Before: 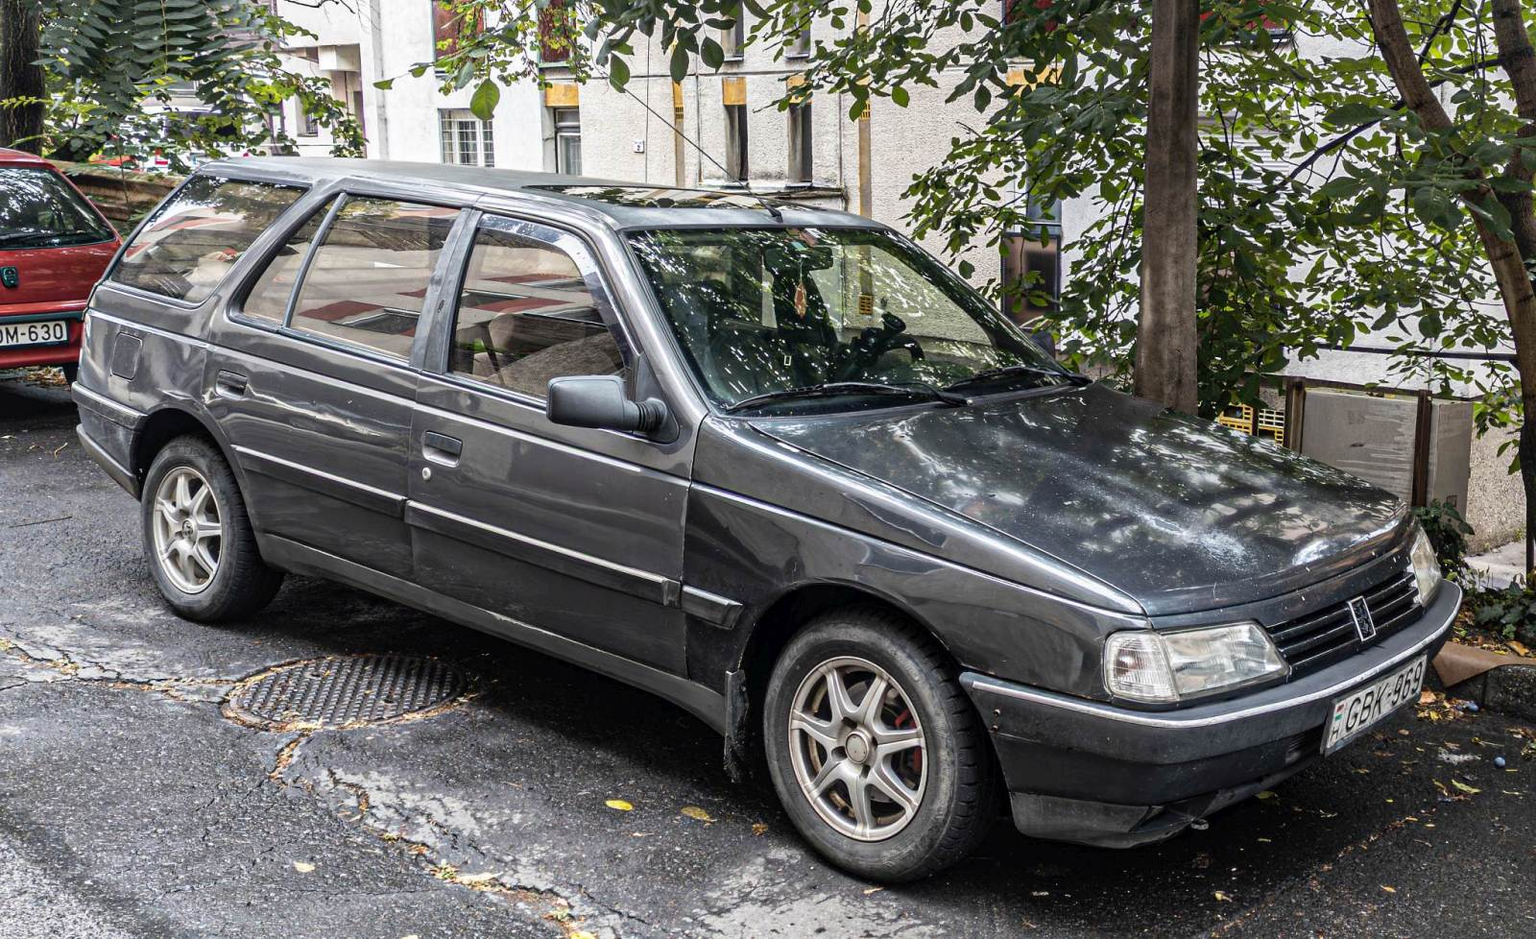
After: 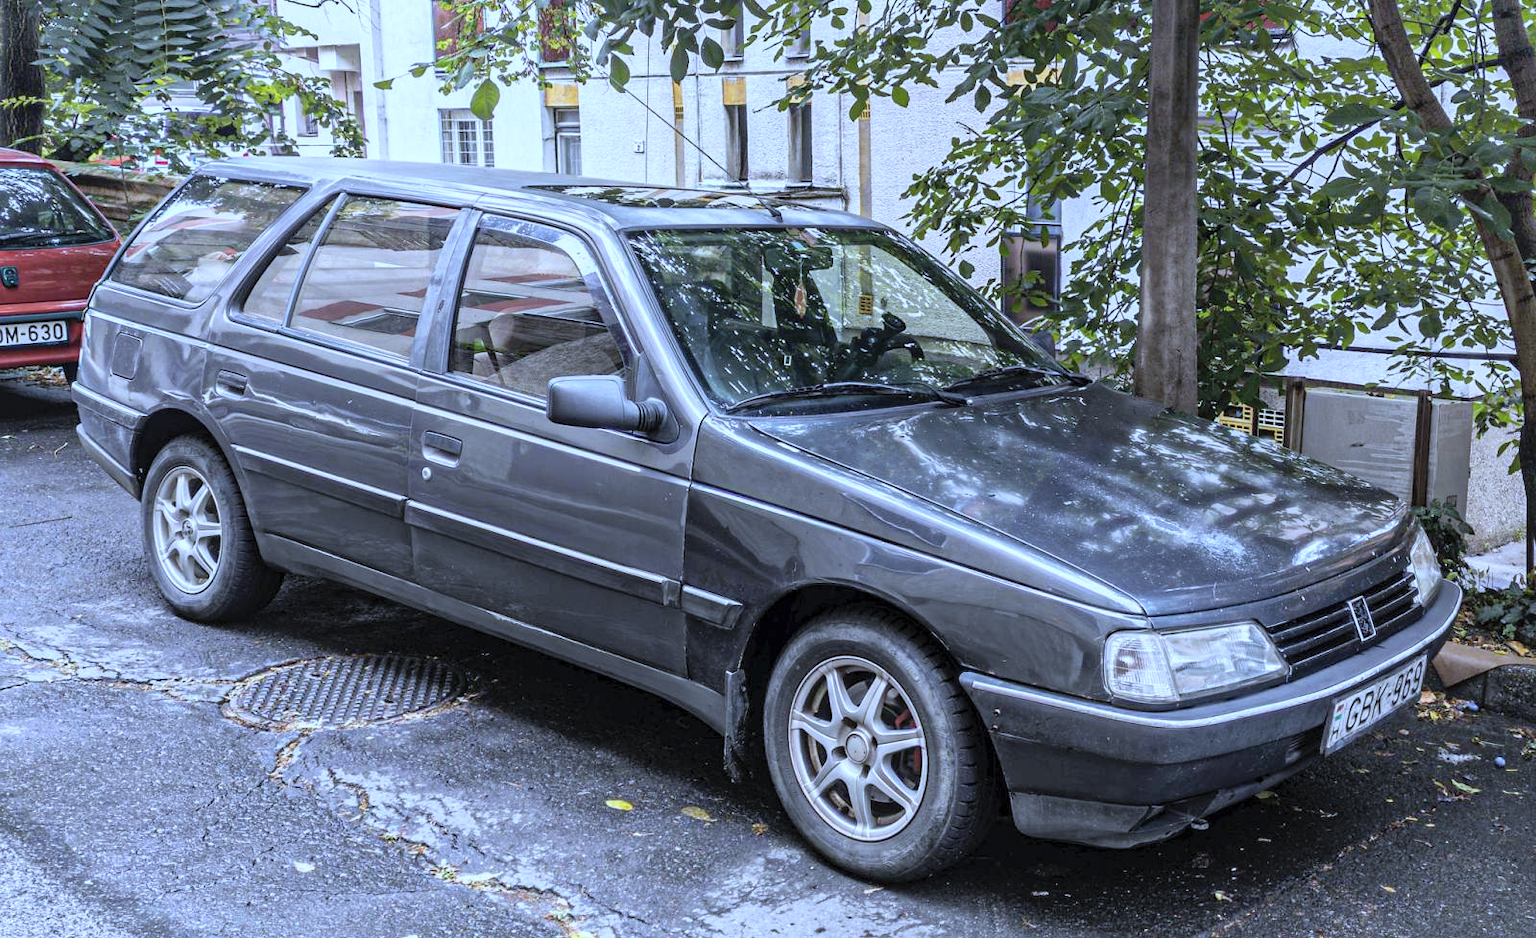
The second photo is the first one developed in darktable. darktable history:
white balance: red 0.871, blue 1.249
contrast brightness saturation: brightness 0.13
